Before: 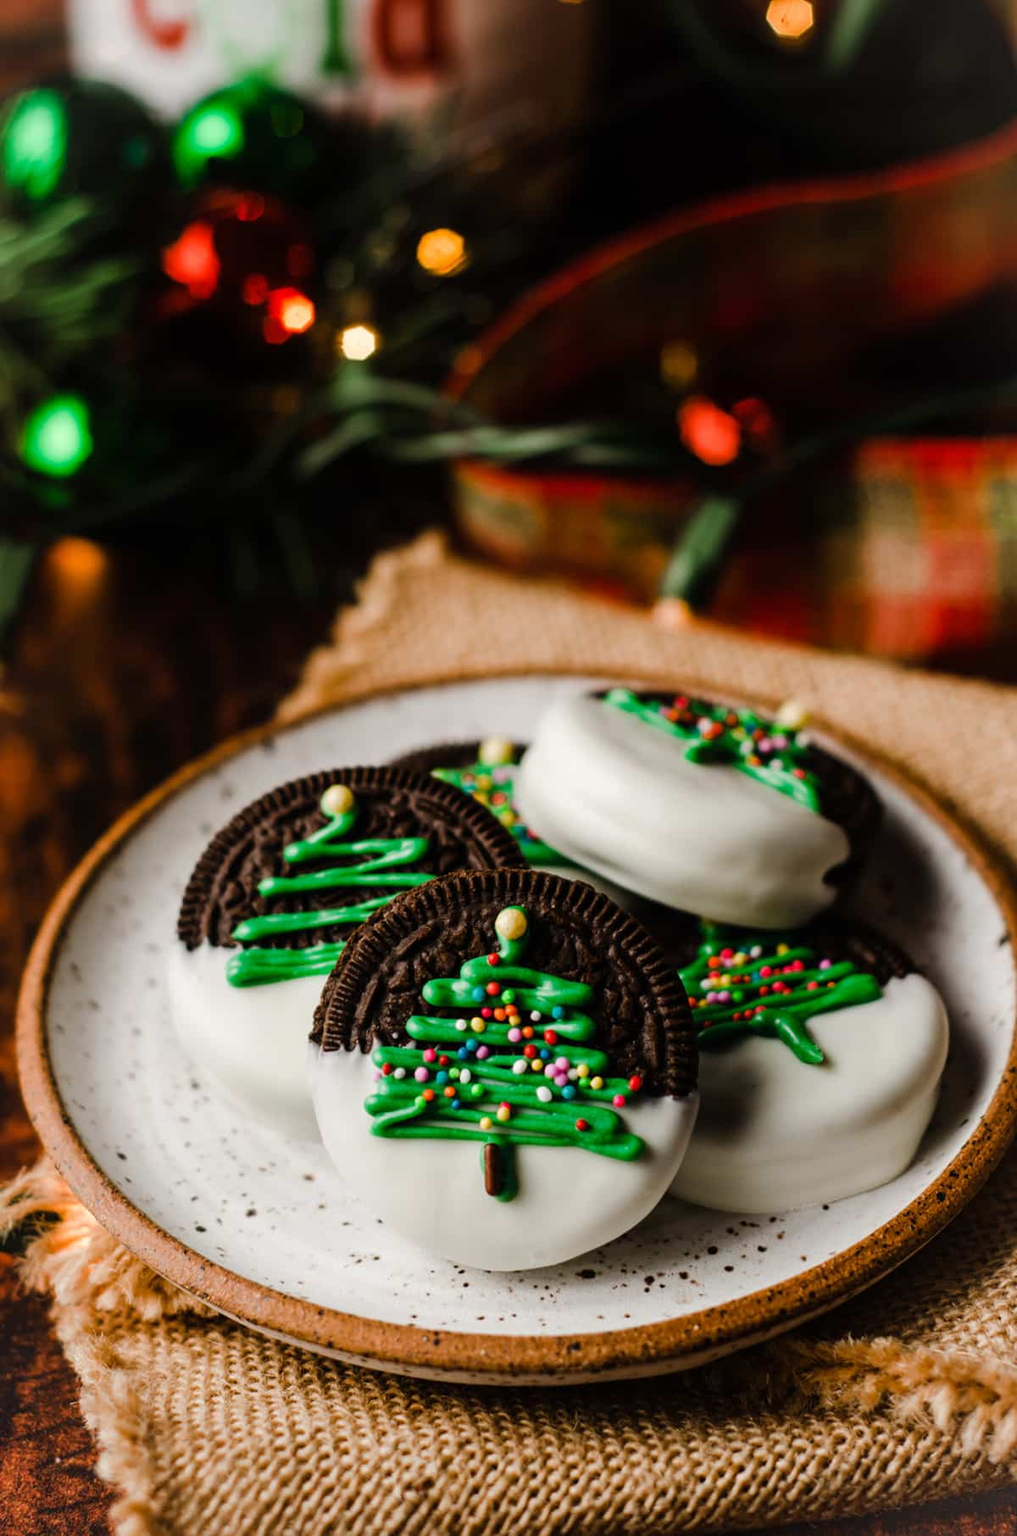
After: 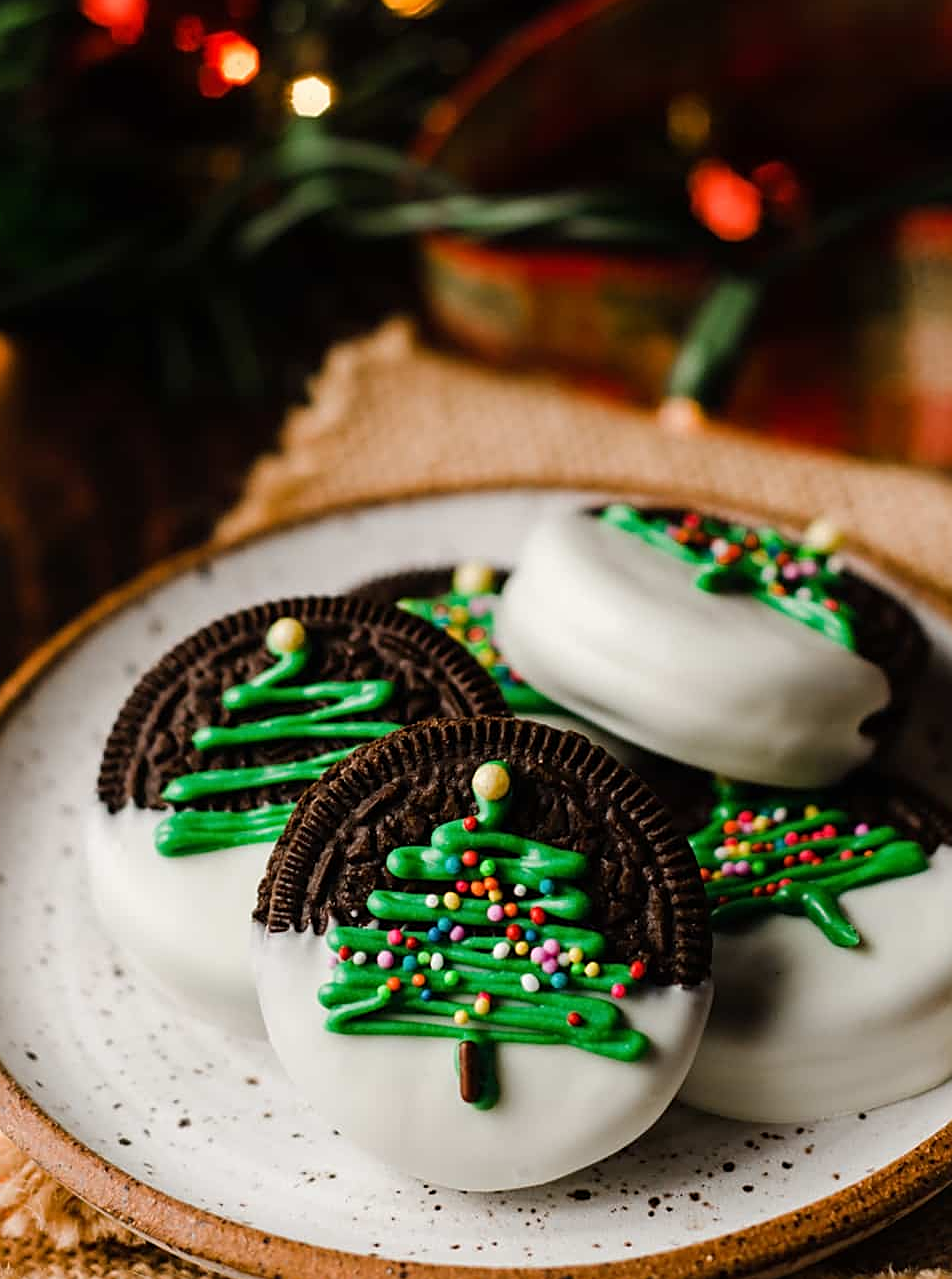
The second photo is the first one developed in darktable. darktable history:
sharpen: on, module defaults
crop: left 9.367%, top 17.026%, right 11.226%, bottom 12.384%
